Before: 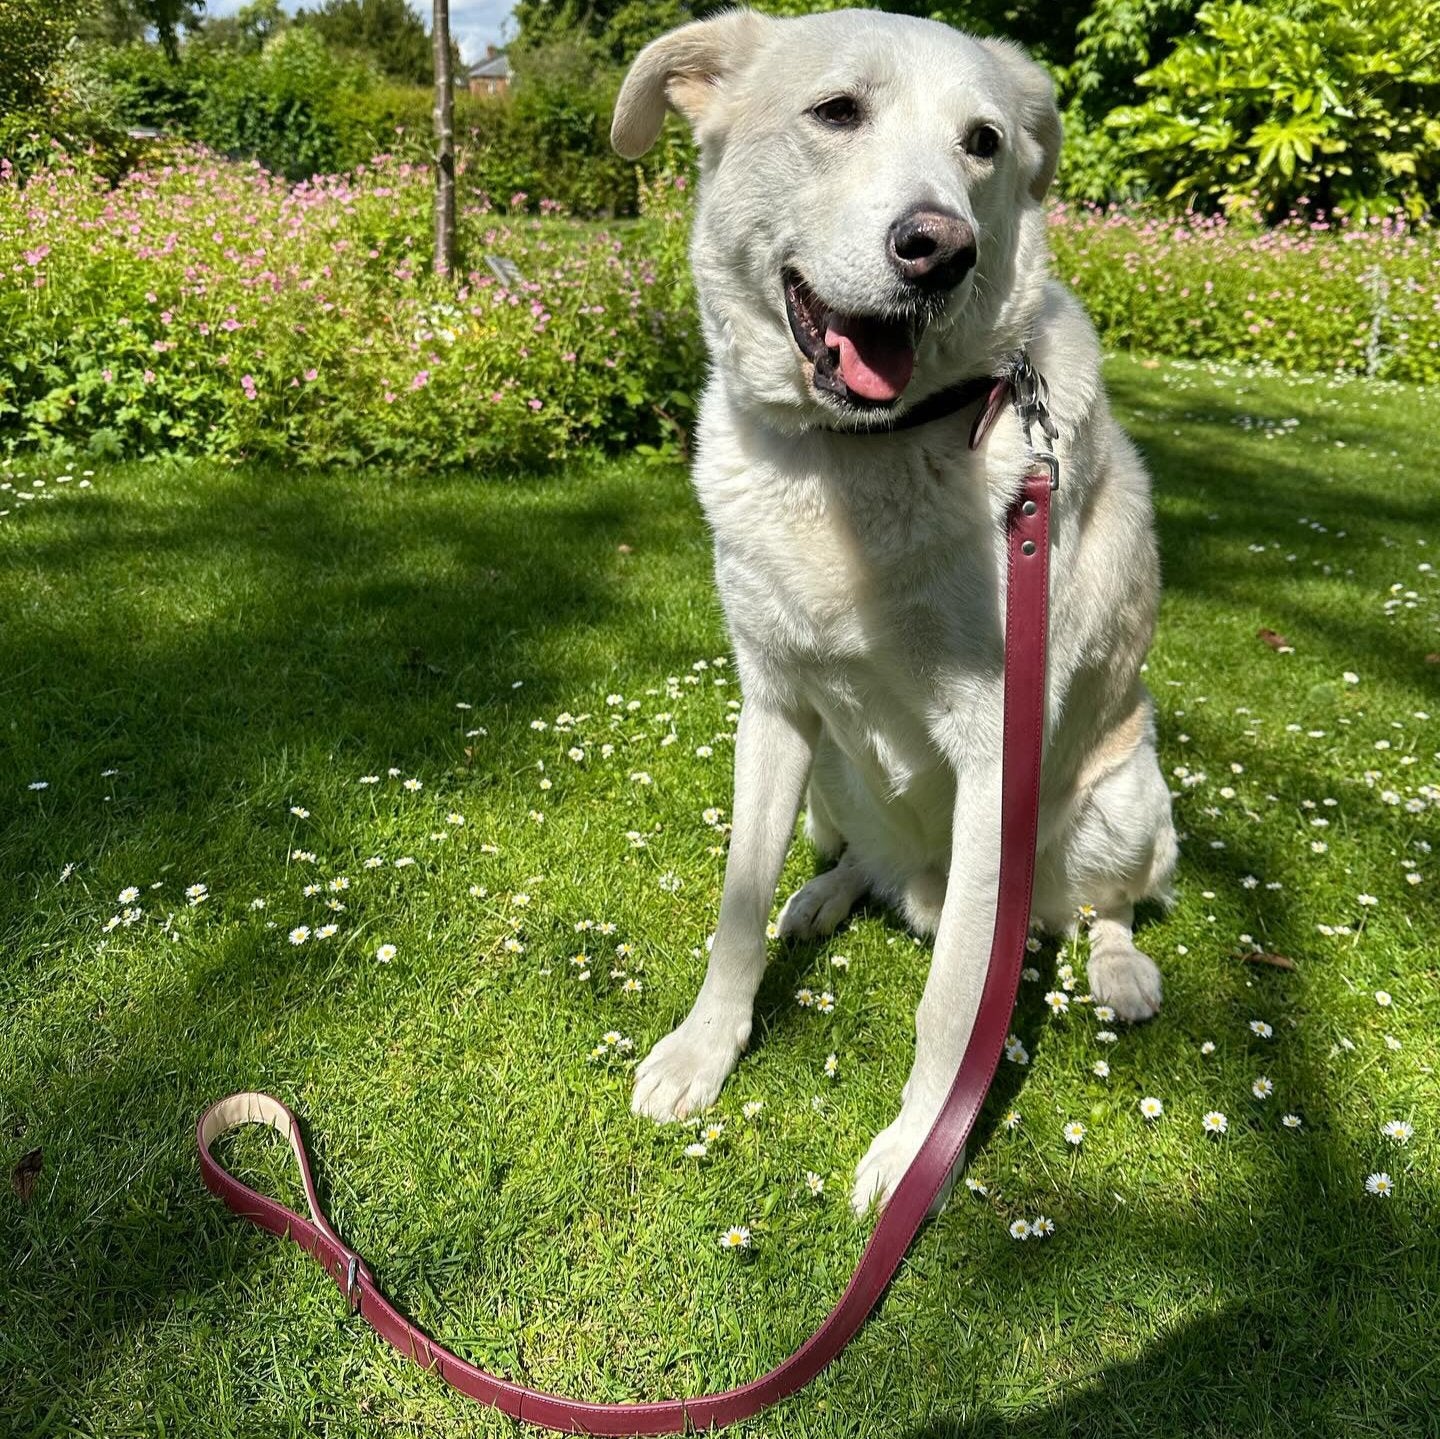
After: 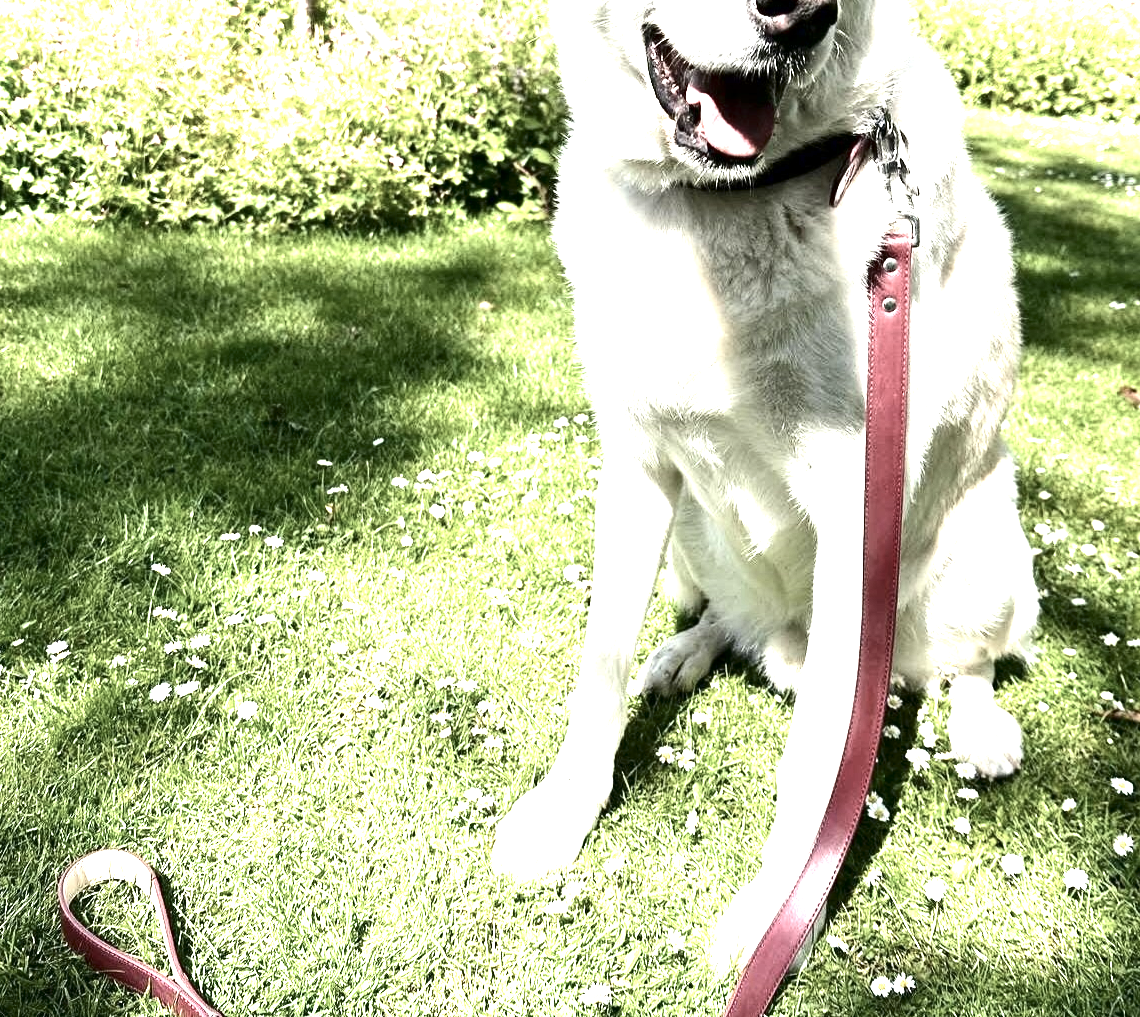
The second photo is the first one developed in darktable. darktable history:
exposure: exposure 2.26 EV, compensate exposure bias true, compensate highlight preservation false
contrast brightness saturation: contrast 0.186, brightness -0.237, saturation 0.118
crop: left 9.704%, top 16.907%, right 11.103%, bottom 12.399%
color correction: highlights b* -0.042, saturation 0.521
